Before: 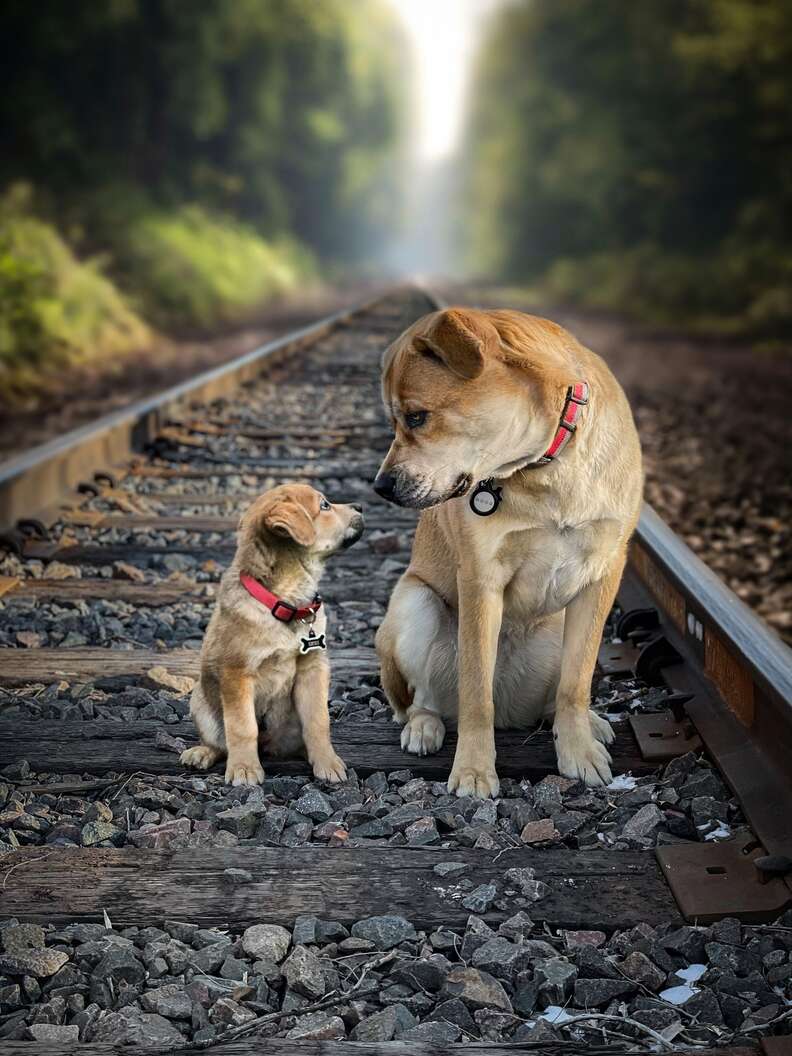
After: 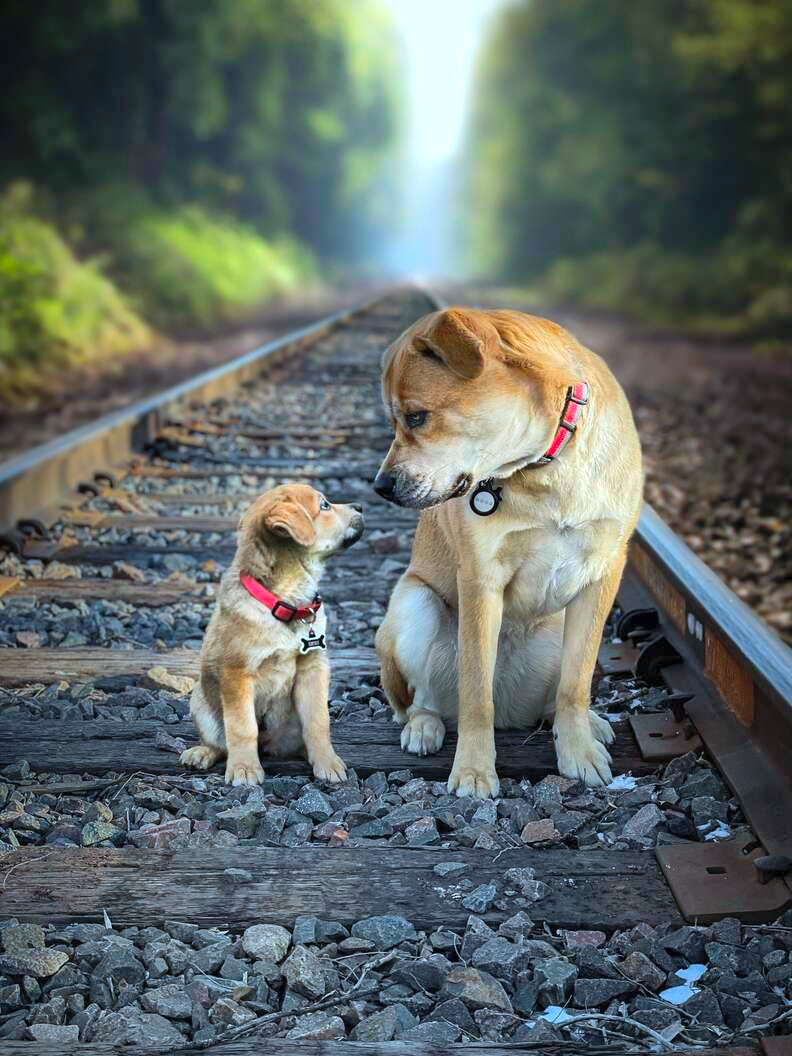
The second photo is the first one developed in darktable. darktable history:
color calibration: illuminant F (fluorescent), F source F9 (Cool White Deluxe 4150 K) – high CRI, x 0.374, y 0.373, temperature 4158.34 K
contrast brightness saturation: contrast 0.07, brightness 0.18, saturation 0.4
tone equalizer: -8 EV -0.001 EV, -7 EV 0.001 EV, -6 EV -0.002 EV, -5 EV -0.003 EV, -4 EV -0.062 EV, -3 EV -0.222 EV, -2 EV -0.267 EV, -1 EV 0.105 EV, +0 EV 0.303 EV
